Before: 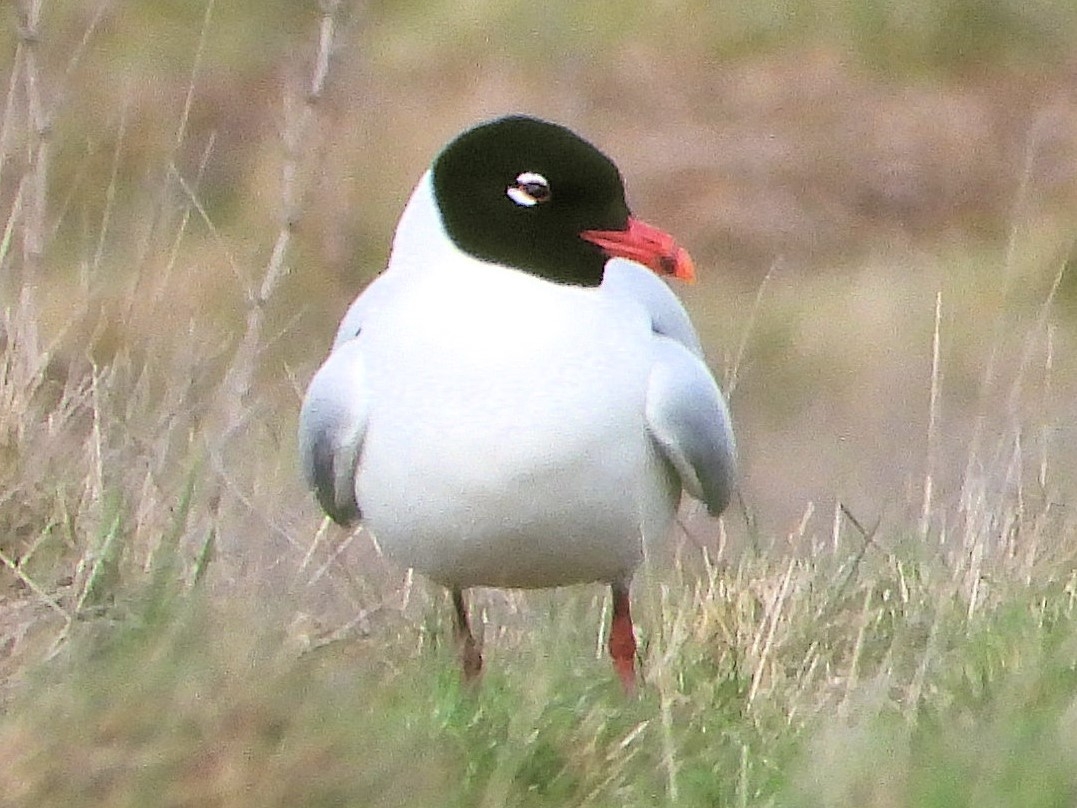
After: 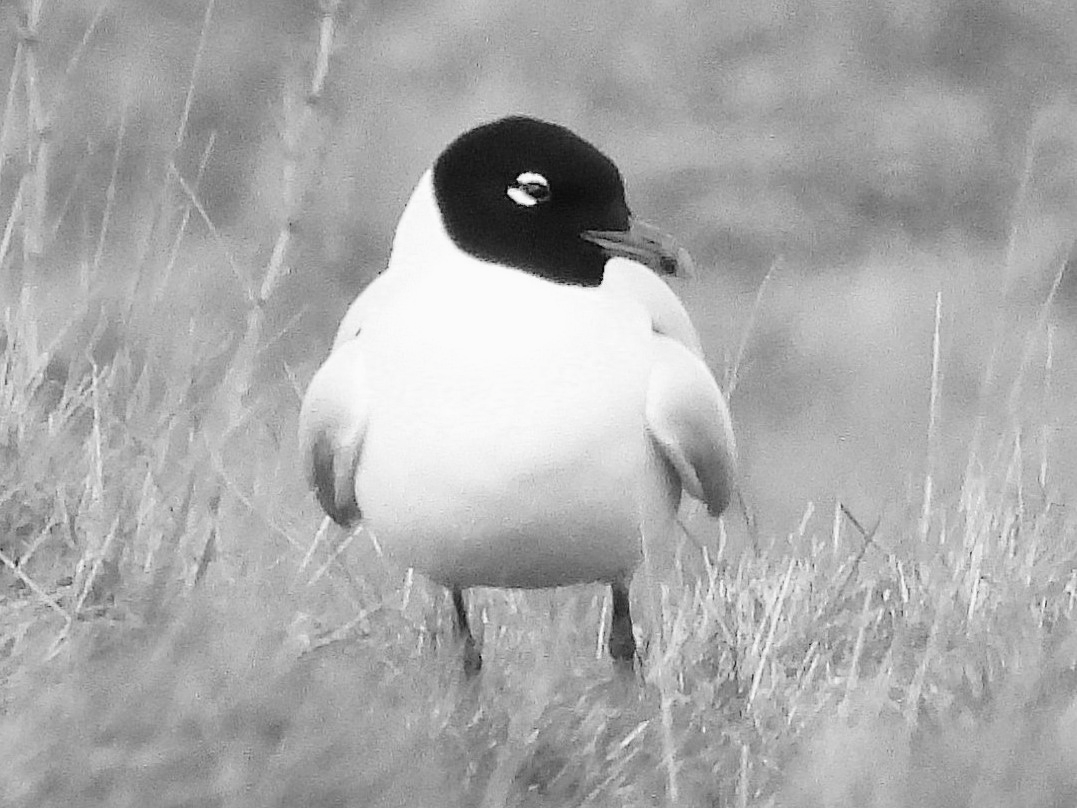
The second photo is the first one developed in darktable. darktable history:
tone curve: curves: ch0 [(0, 0) (0.003, 0.015) (0.011, 0.019) (0.025, 0.026) (0.044, 0.041) (0.069, 0.057) (0.1, 0.085) (0.136, 0.116) (0.177, 0.158) (0.224, 0.215) (0.277, 0.286) (0.335, 0.367) (0.399, 0.452) (0.468, 0.534) (0.543, 0.612) (0.623, 0.698) (0.709, 0.775) (0.801, 0.858) (0.898, 0.928) (1, 1)], preserve colors none
color look up table: target L [95.14, 87.41, 80.97, 86.7, 73.31, 50.17, 54.76, 44, 23.22, 200.82, 82.05, 62.08, 64.74, 61.7, 67, 57.09, 52.01, 39.07, 48.04, 45.63, 39.49, 50.43, 35.44, 29.14, 36.77, 9.263, 13.23, 19.24, 89.53, 73.68, 78.79, 75.88, 63.98, 57.48, 65.11, 44.82, 55.54, 43.46, 19.87, 12.25, 15.47, 2.193, 85.98, 84.2, 82.76, 75.52, 66.62, 59.79, 40.18], target a [-0.002 ×4, 0, 0.001, 0 ×15, 0.001 ×4, 0, 0, 0, -0.003, 0 ×8, 0.001, 0 ×4, -0.001, 0 ×5, 0.001], target b [0.023, 0.023, 0.022, 0.023, 0.001, -0.004, 0.001, -0.003, -0.003, -0.001, 0.001, 0.002 ×6, -0.003, 0.002, 0.001, 0.001, -0.003, -0.003, -0.003, -0.005, 0, 0.005, -0.003, 0.024, 0.001, 0.001, 0.001, 0.002, 0.002, 0.002, 0.001, -0.004, -0.003, -0.003, -0.002, -0.003, 0.002, 0.002, 0.001, 0.001, 0.001, 0.002, 0.002, -0.003], num patches 49
